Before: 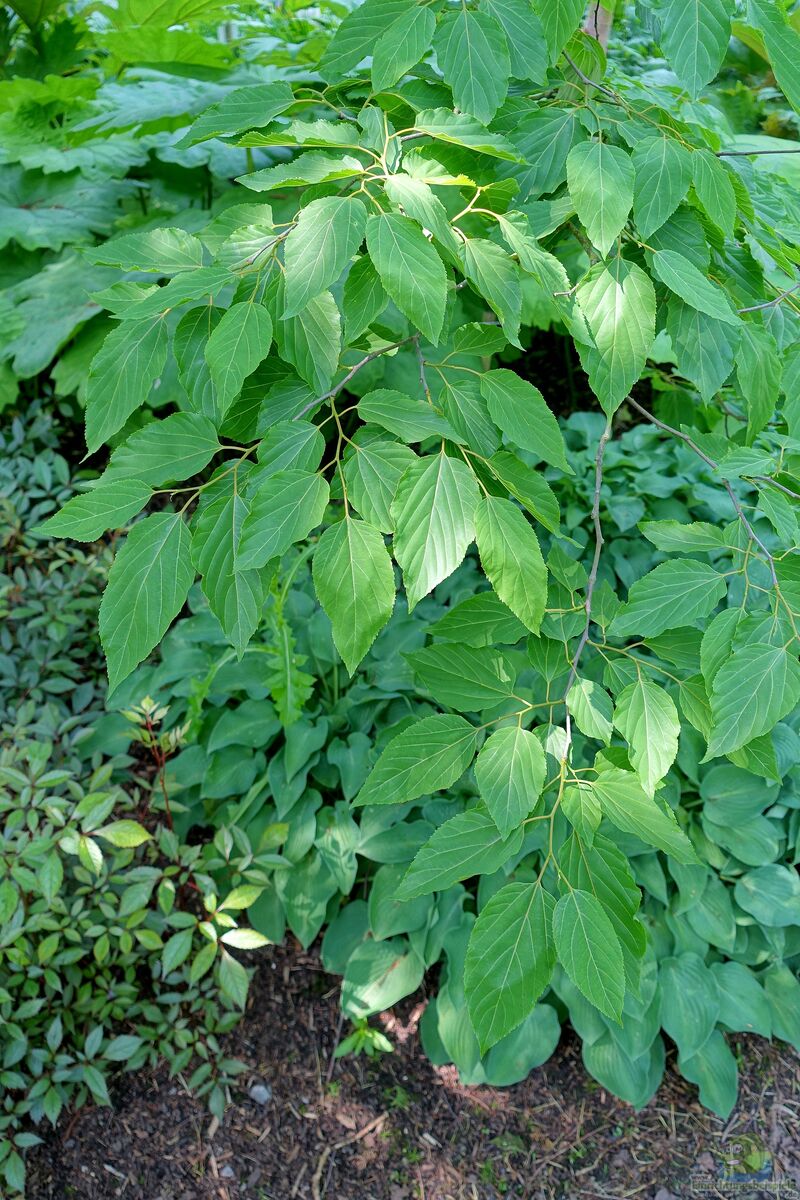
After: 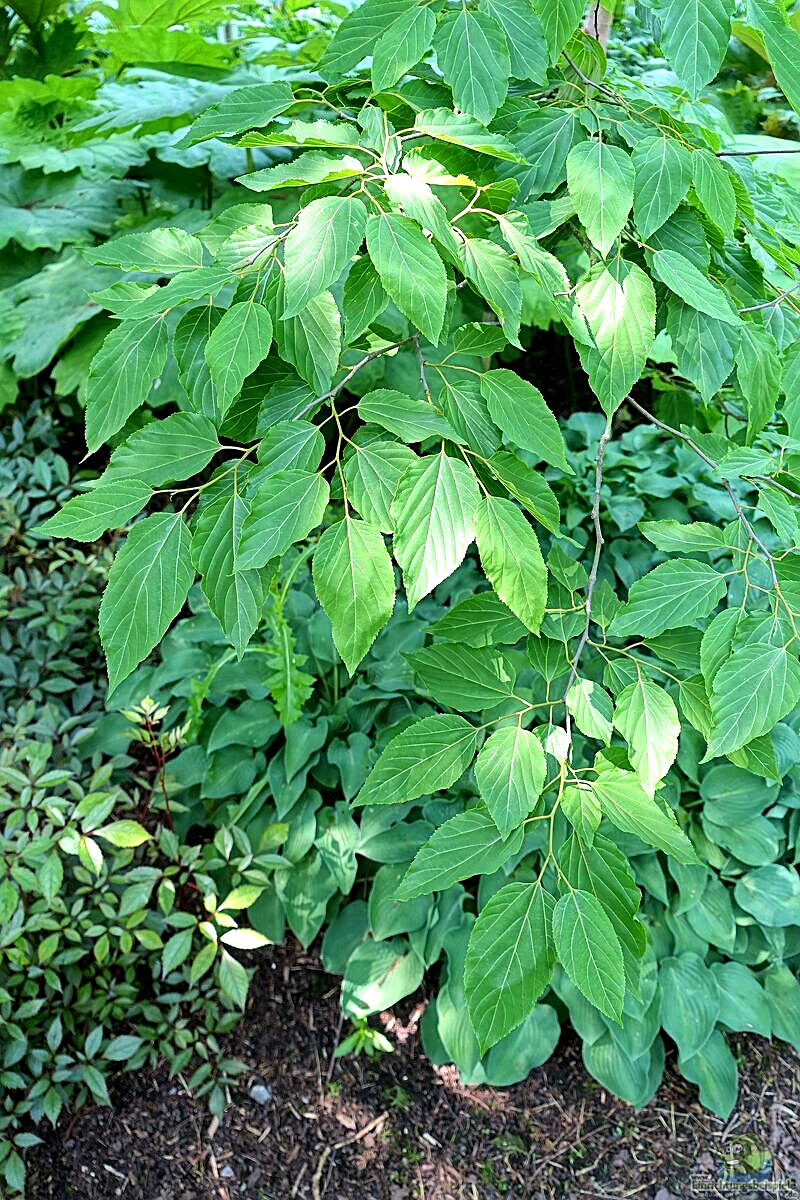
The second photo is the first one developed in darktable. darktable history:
sharpen: on, module defaults
tone equalizer: -8 EV -0.717 EV, -7 EV -0.73 EV, -6 EV -0.63 EV, -5 EV -0.421 EV, -3 EV 0.383 EV, -2 EV 0.6 EV, -1 EV 0.68 EV, +0 EV 0.738 EV, edges refinement/feathering 500, mask exposure compensation -1.57 EV, preserve details no
